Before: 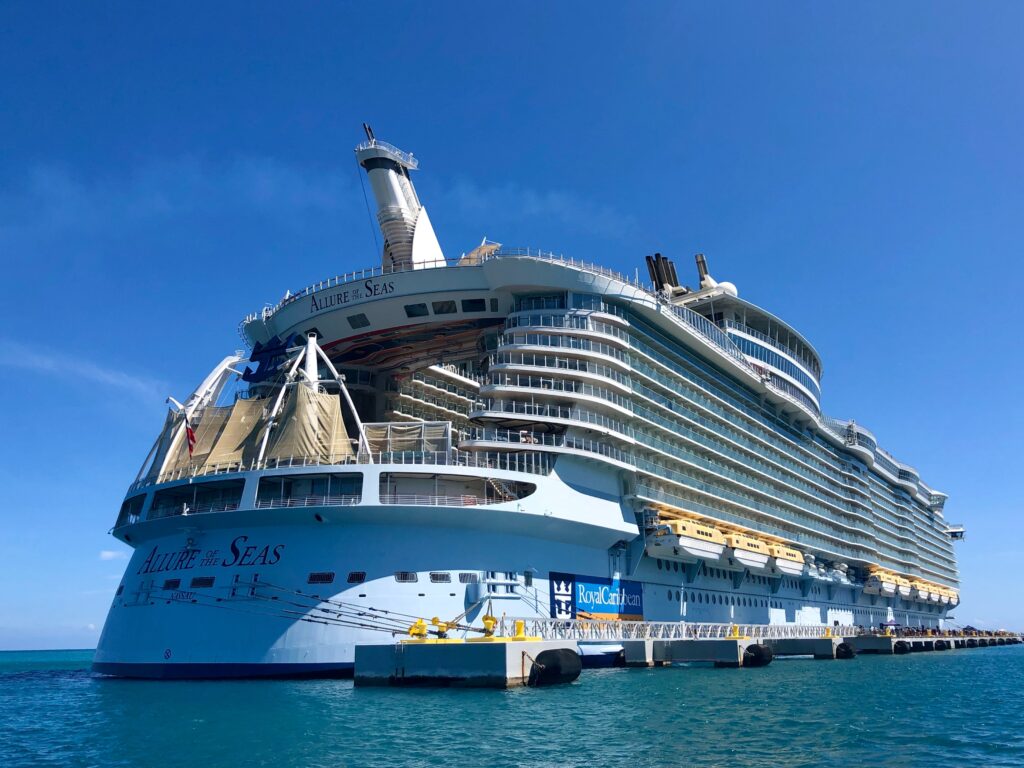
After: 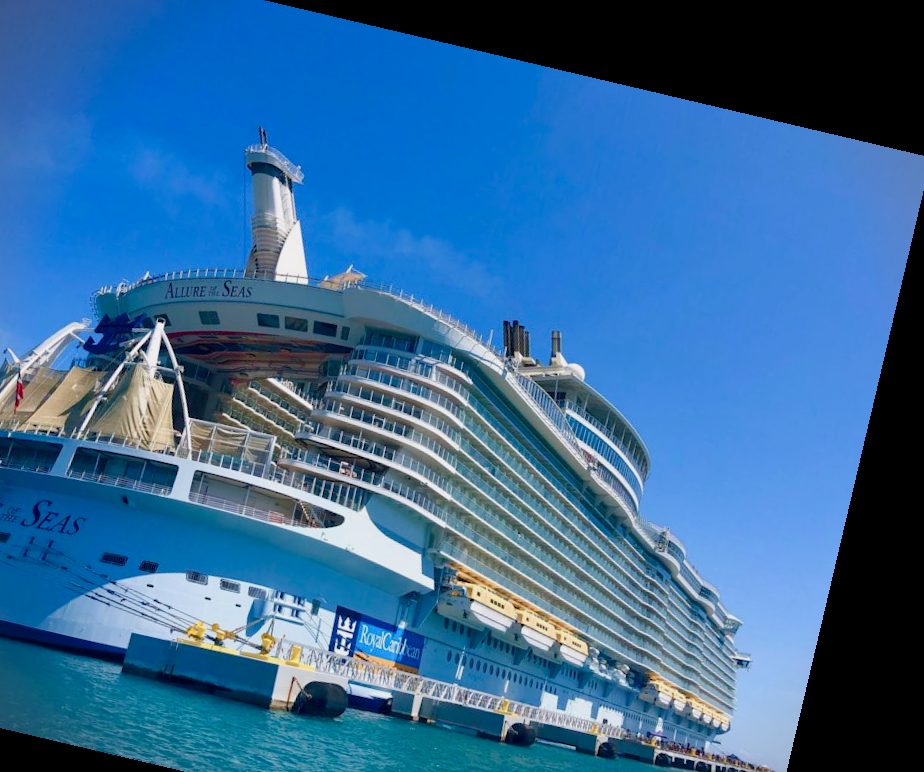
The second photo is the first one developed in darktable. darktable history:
vignetting: fall-off start 92.6%, brightness -0.52, saturation -0.51, center (-0.012, 0)
exposure: compensate highlight preservation false
color balance rgb: shadows lift › chroma 1%, shadows lift › hue 113°, highlights gain › chroma 0.2%, highlights gain › hue 333°, perceptual saturation grading › global saturation 20%, perceptual saturation grading › highlights -50%, perceptual saturation grading › shadows 25%, contrast -10%
crop and rotate: left 20.74%, top 7.912%, right 0.375%, bottom 13.378%
rotate and perspective: rotation 13.27°, automatic cropping off
levels: levels [0, 0.478, 1]
velvia: strength 15%
